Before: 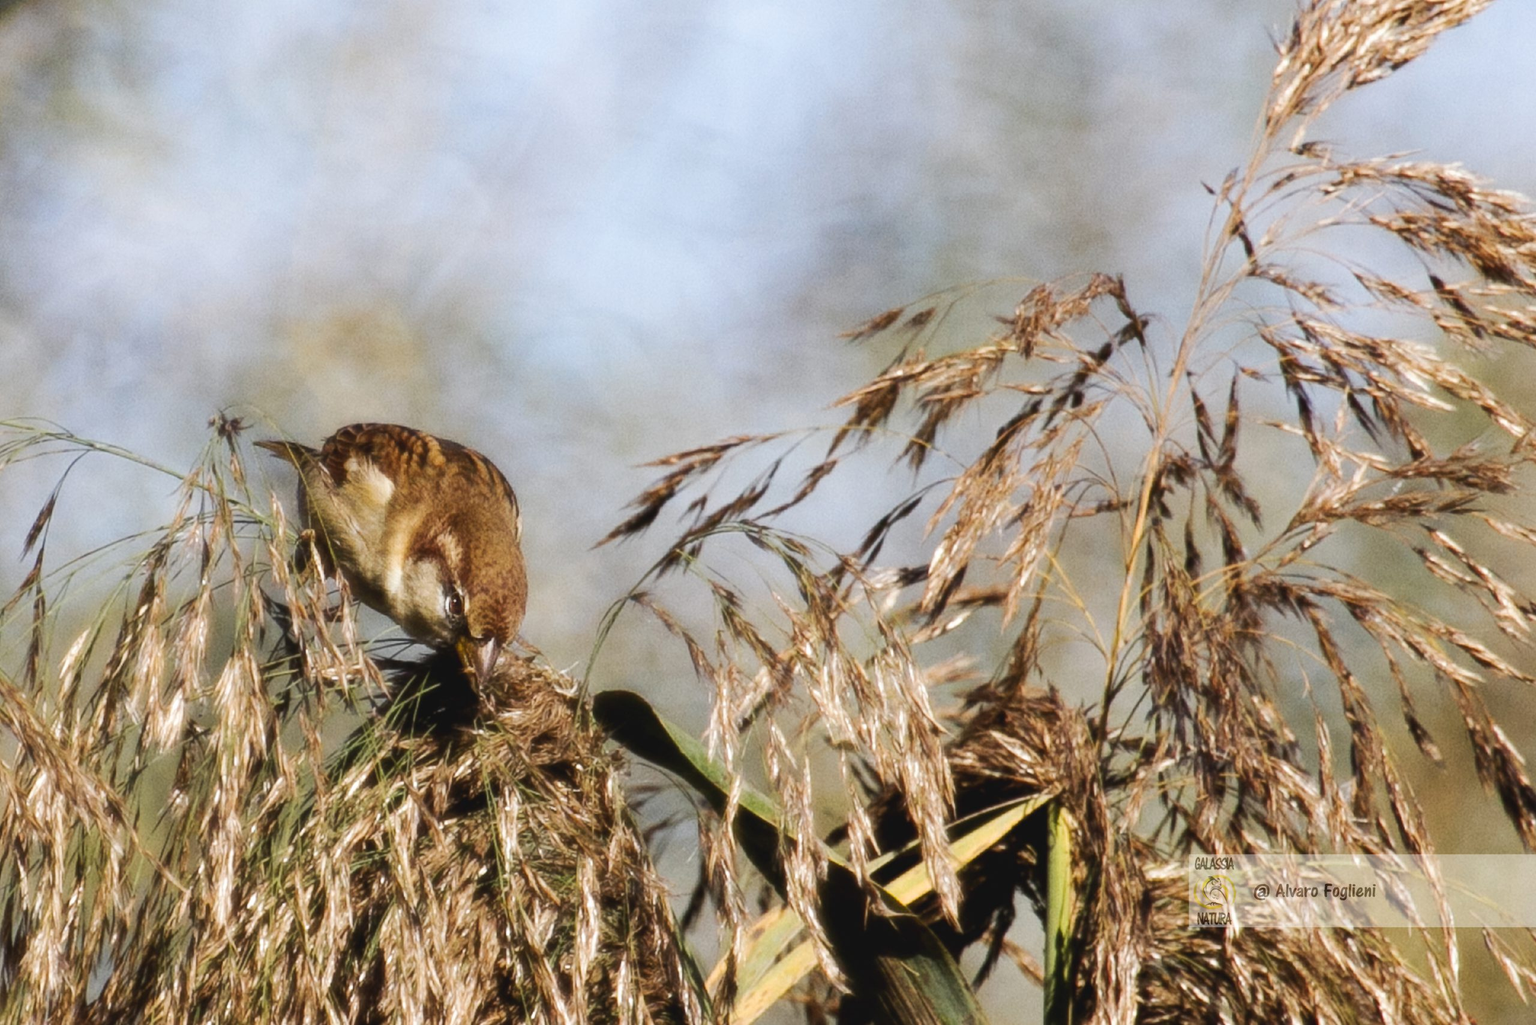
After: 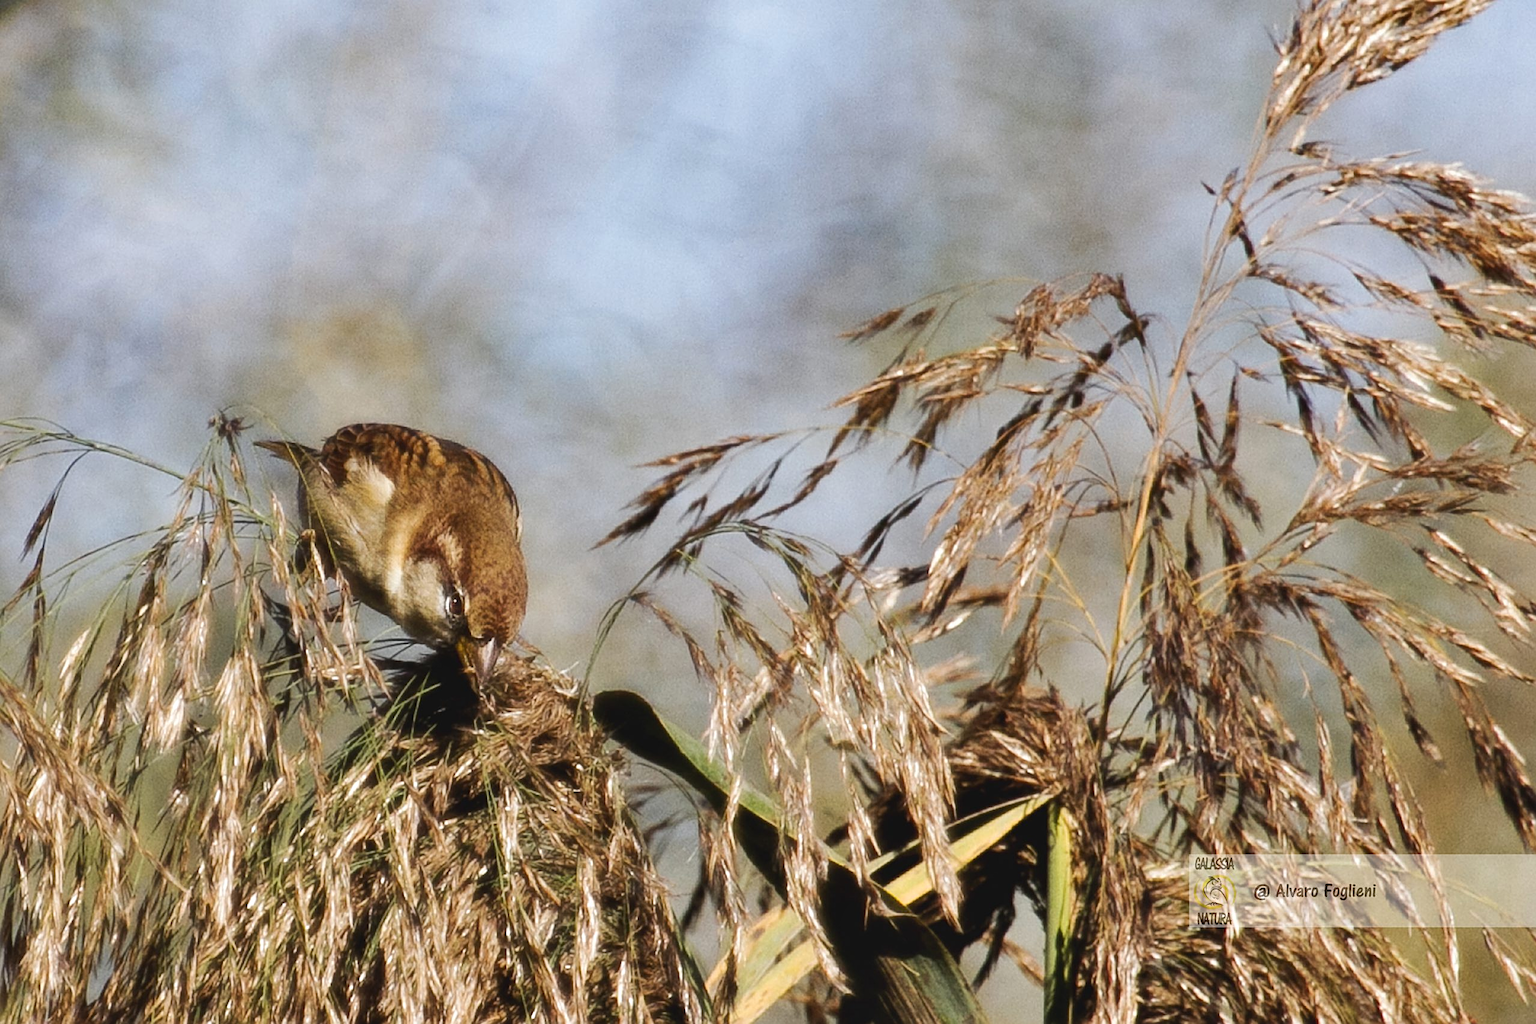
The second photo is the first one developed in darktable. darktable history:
shadows and highlights: white point adjustment 0.049, soften with gaussian
sharpen: amount 0.496
